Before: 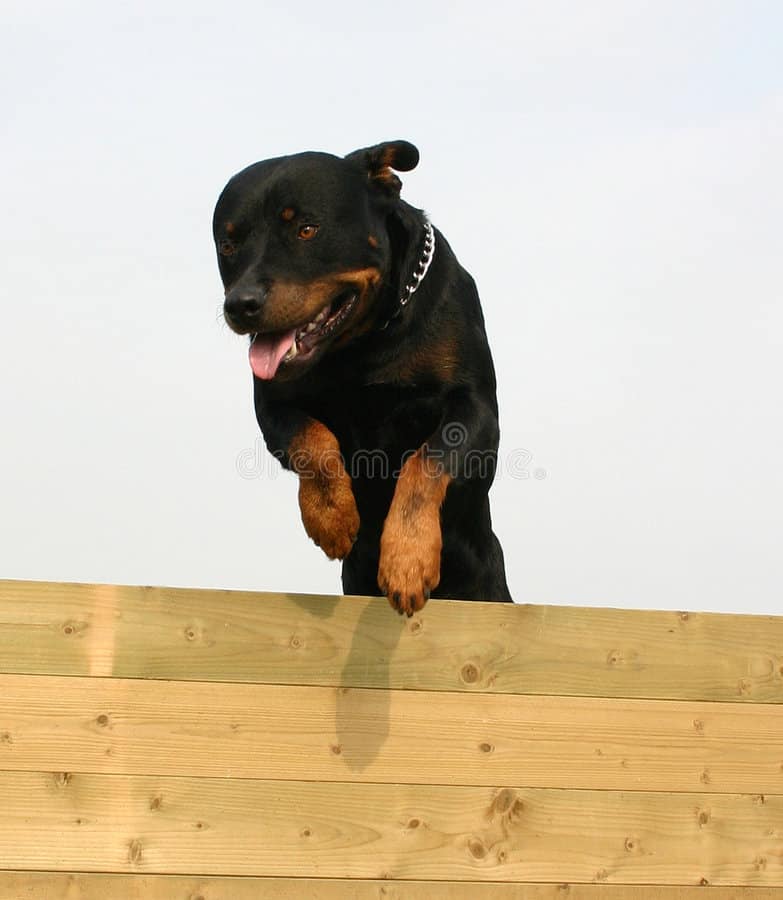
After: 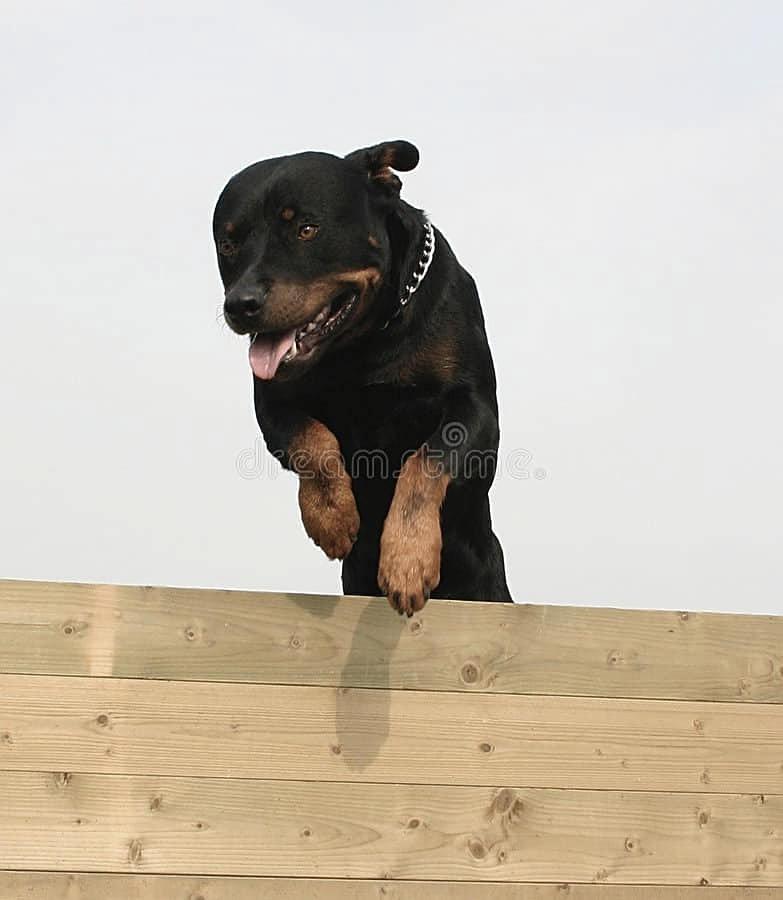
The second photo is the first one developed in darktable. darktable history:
contrast brightness saturation: contrast -0.043, saturation -0.419
sharpen: on, module defaults
